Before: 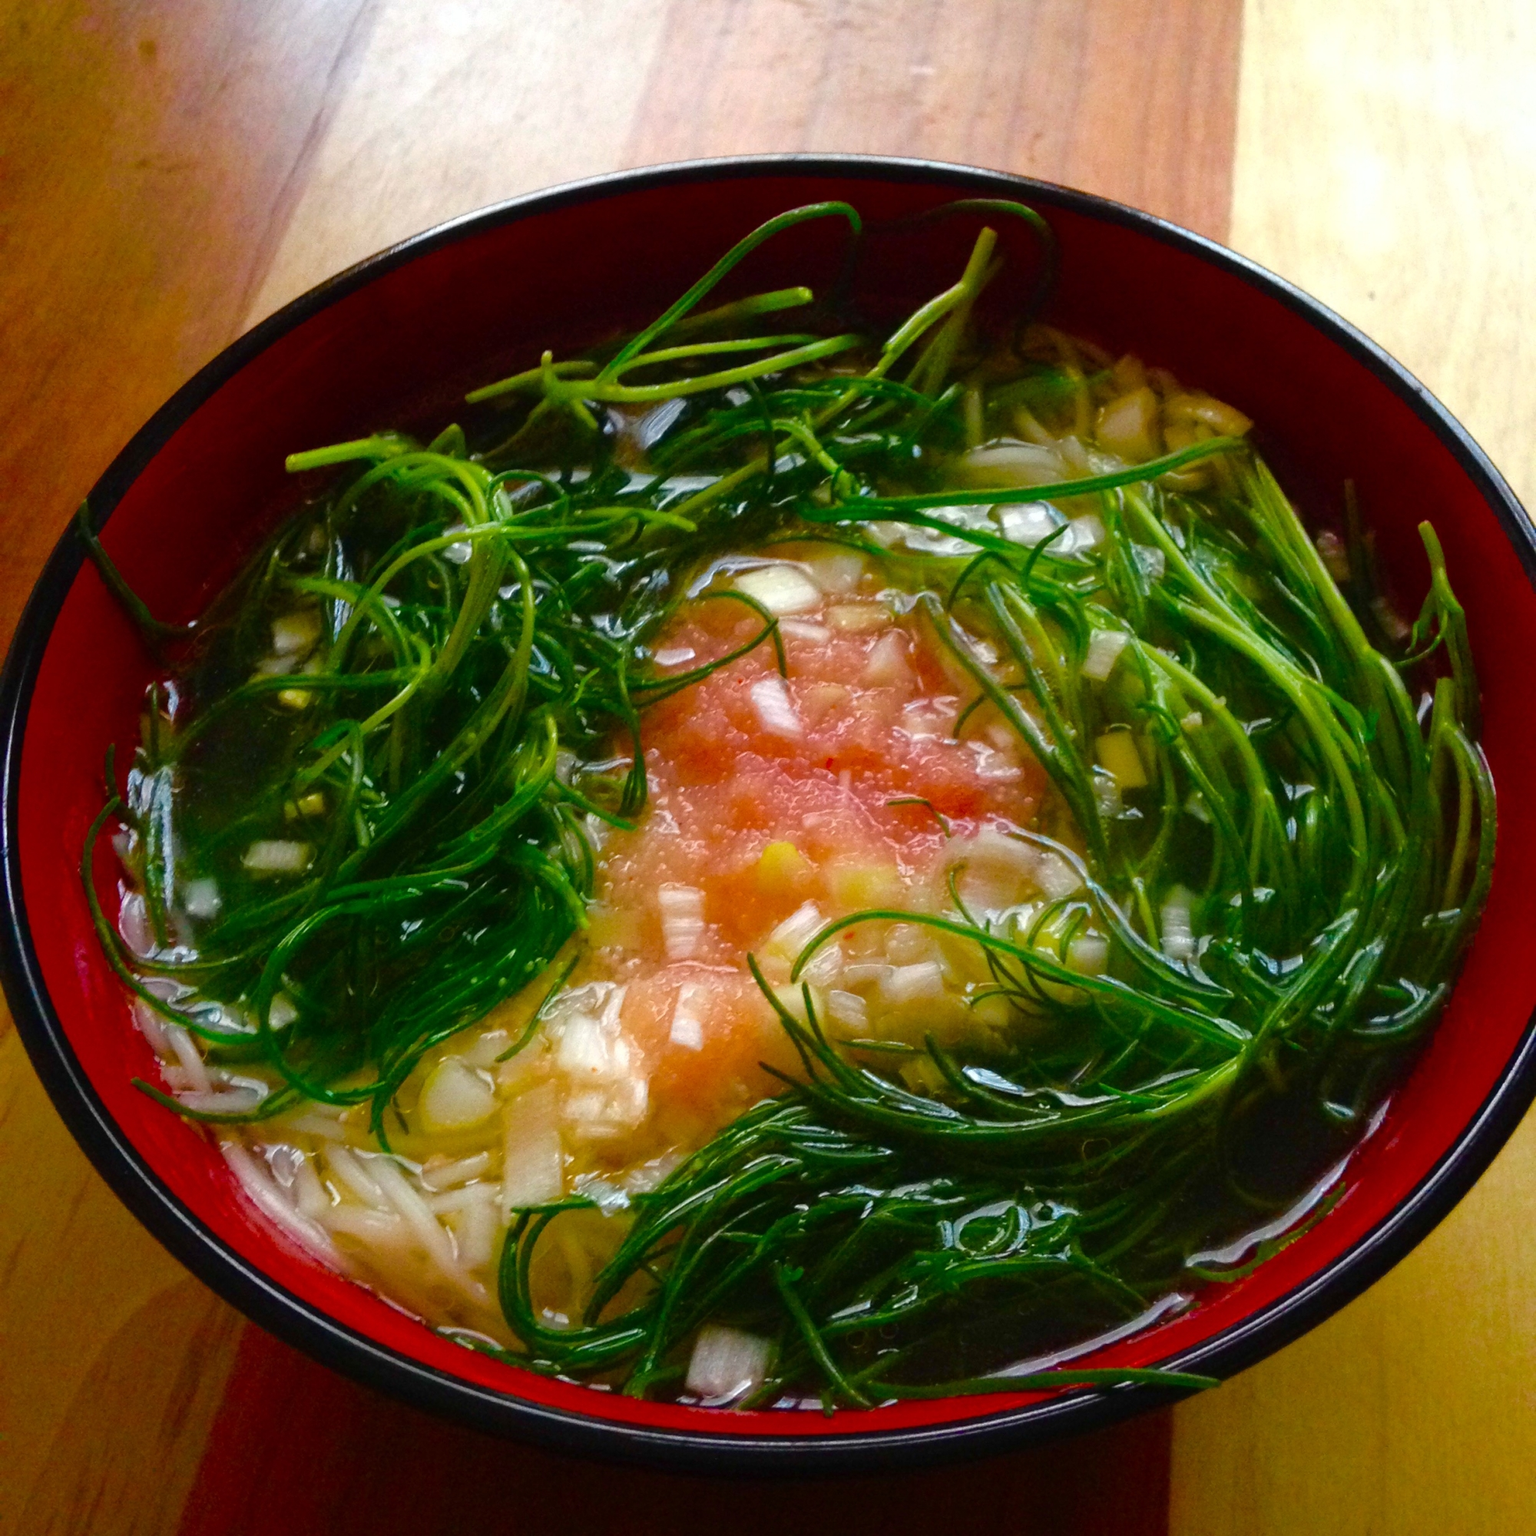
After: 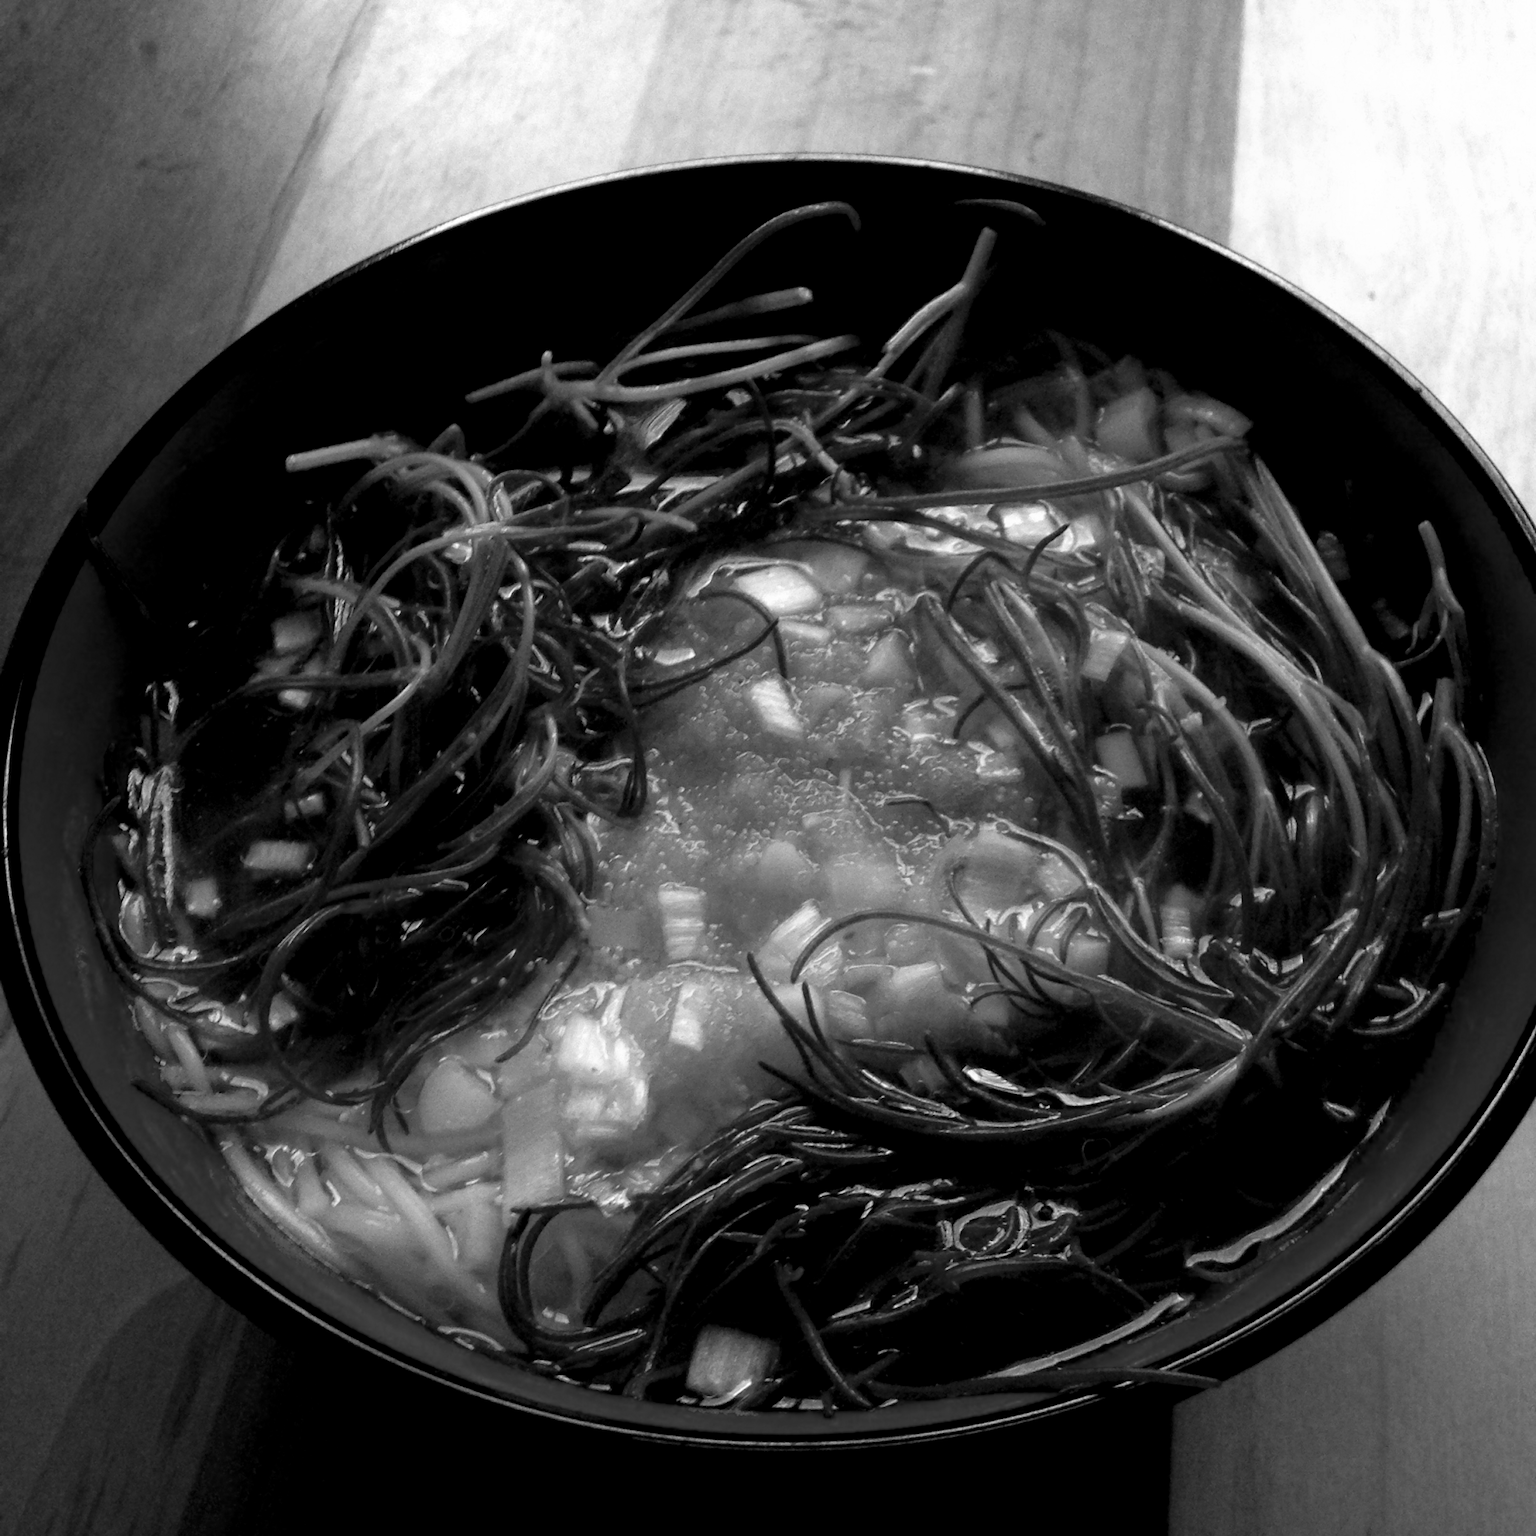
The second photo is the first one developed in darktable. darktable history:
monochrome: on, module defaults
levels: levels [0.116, 0.574, 1]
